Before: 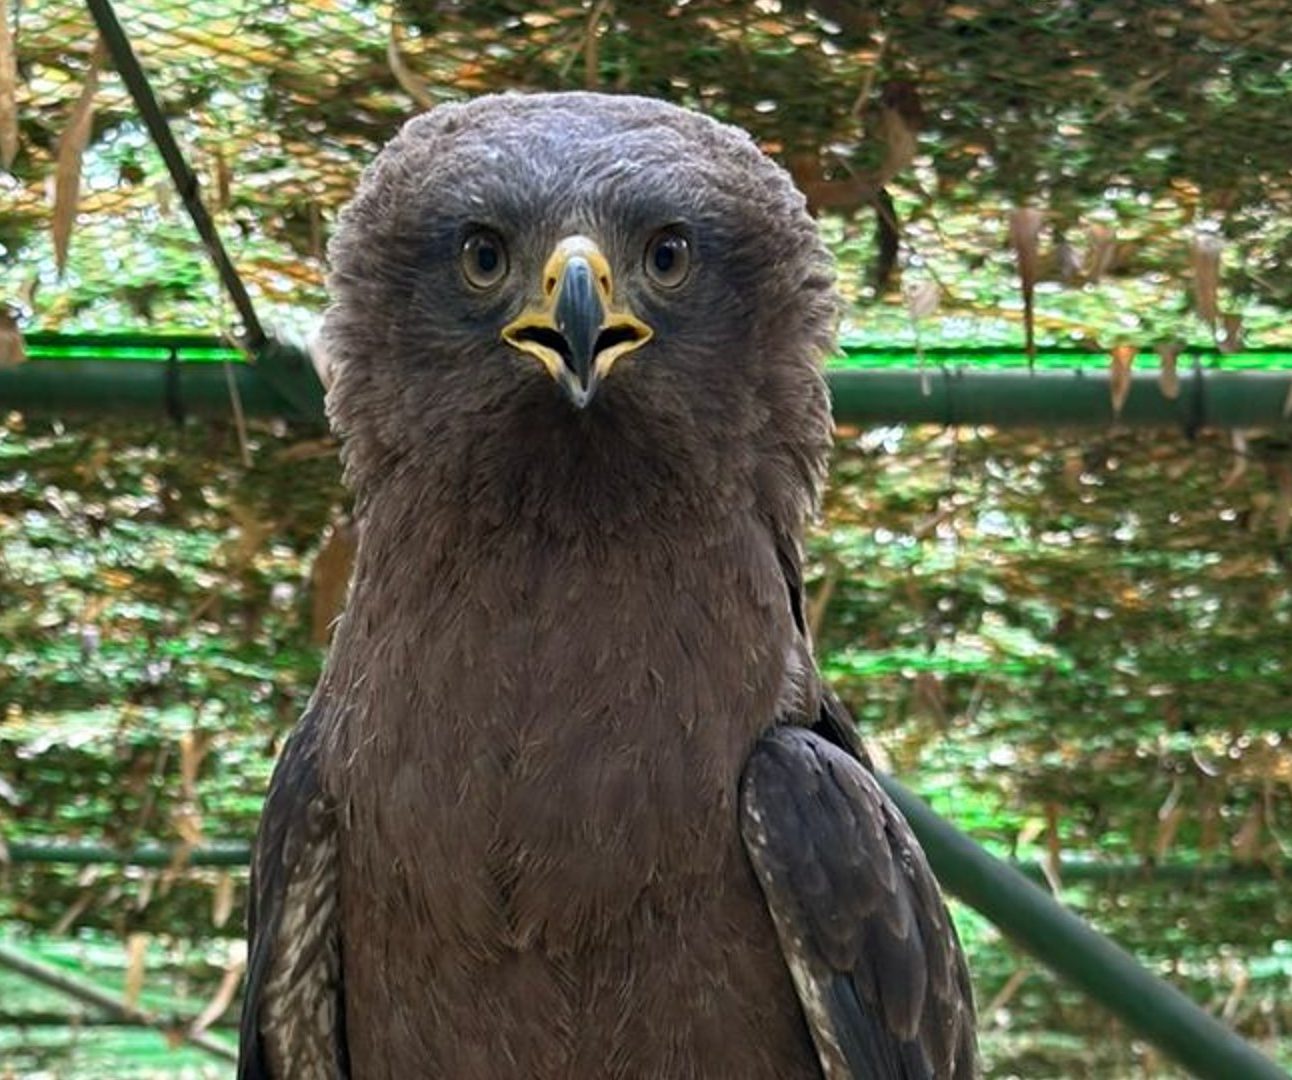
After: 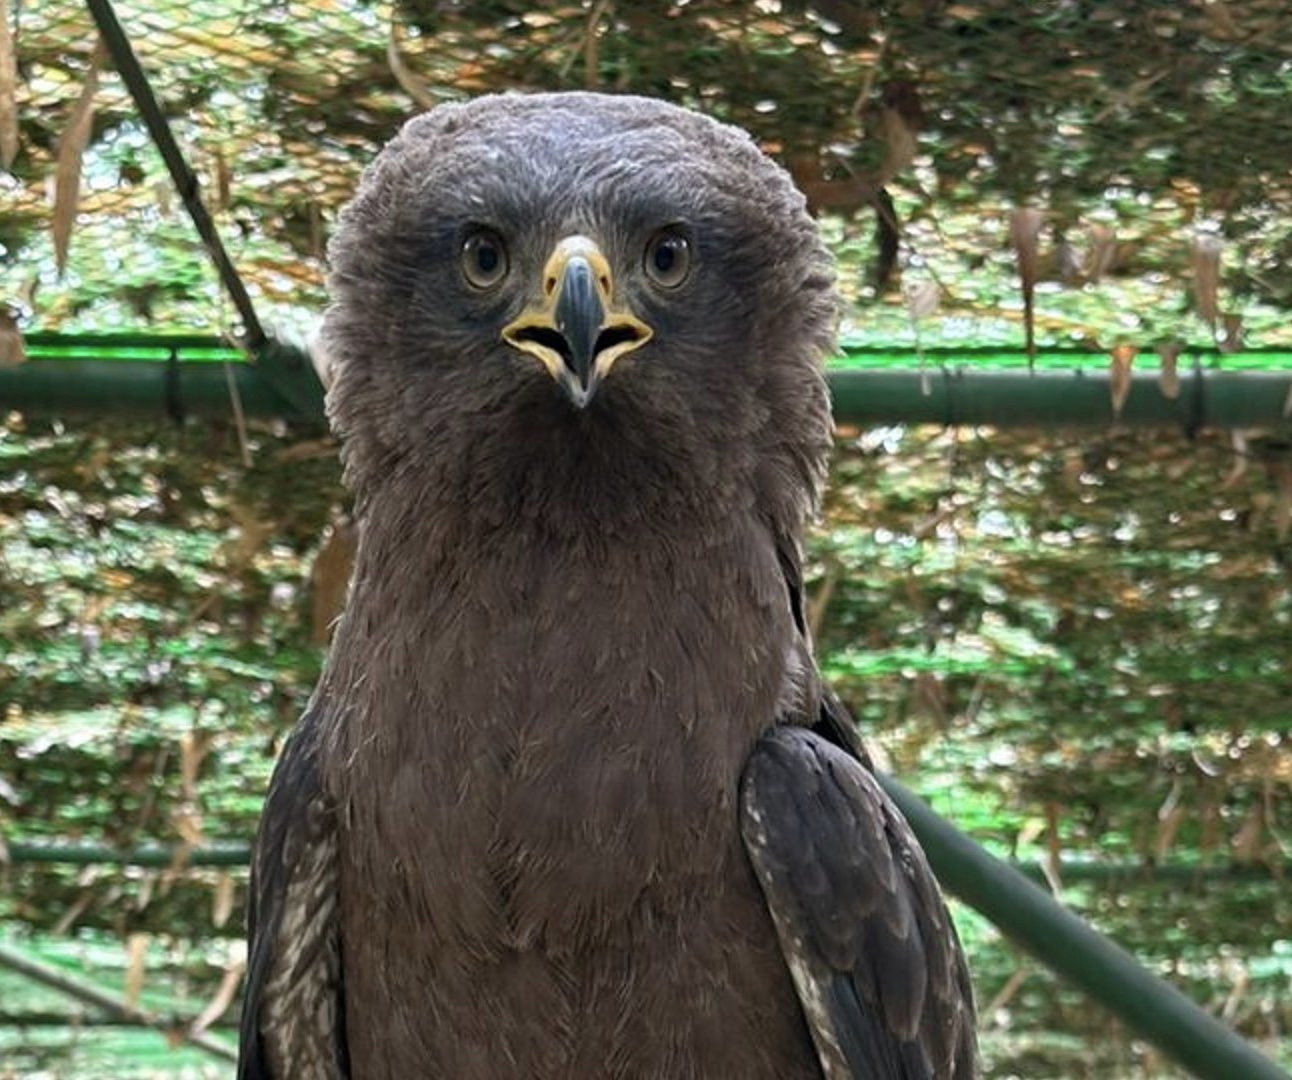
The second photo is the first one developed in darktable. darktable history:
color correction: highlights b* 0.016, saturation 0.805
